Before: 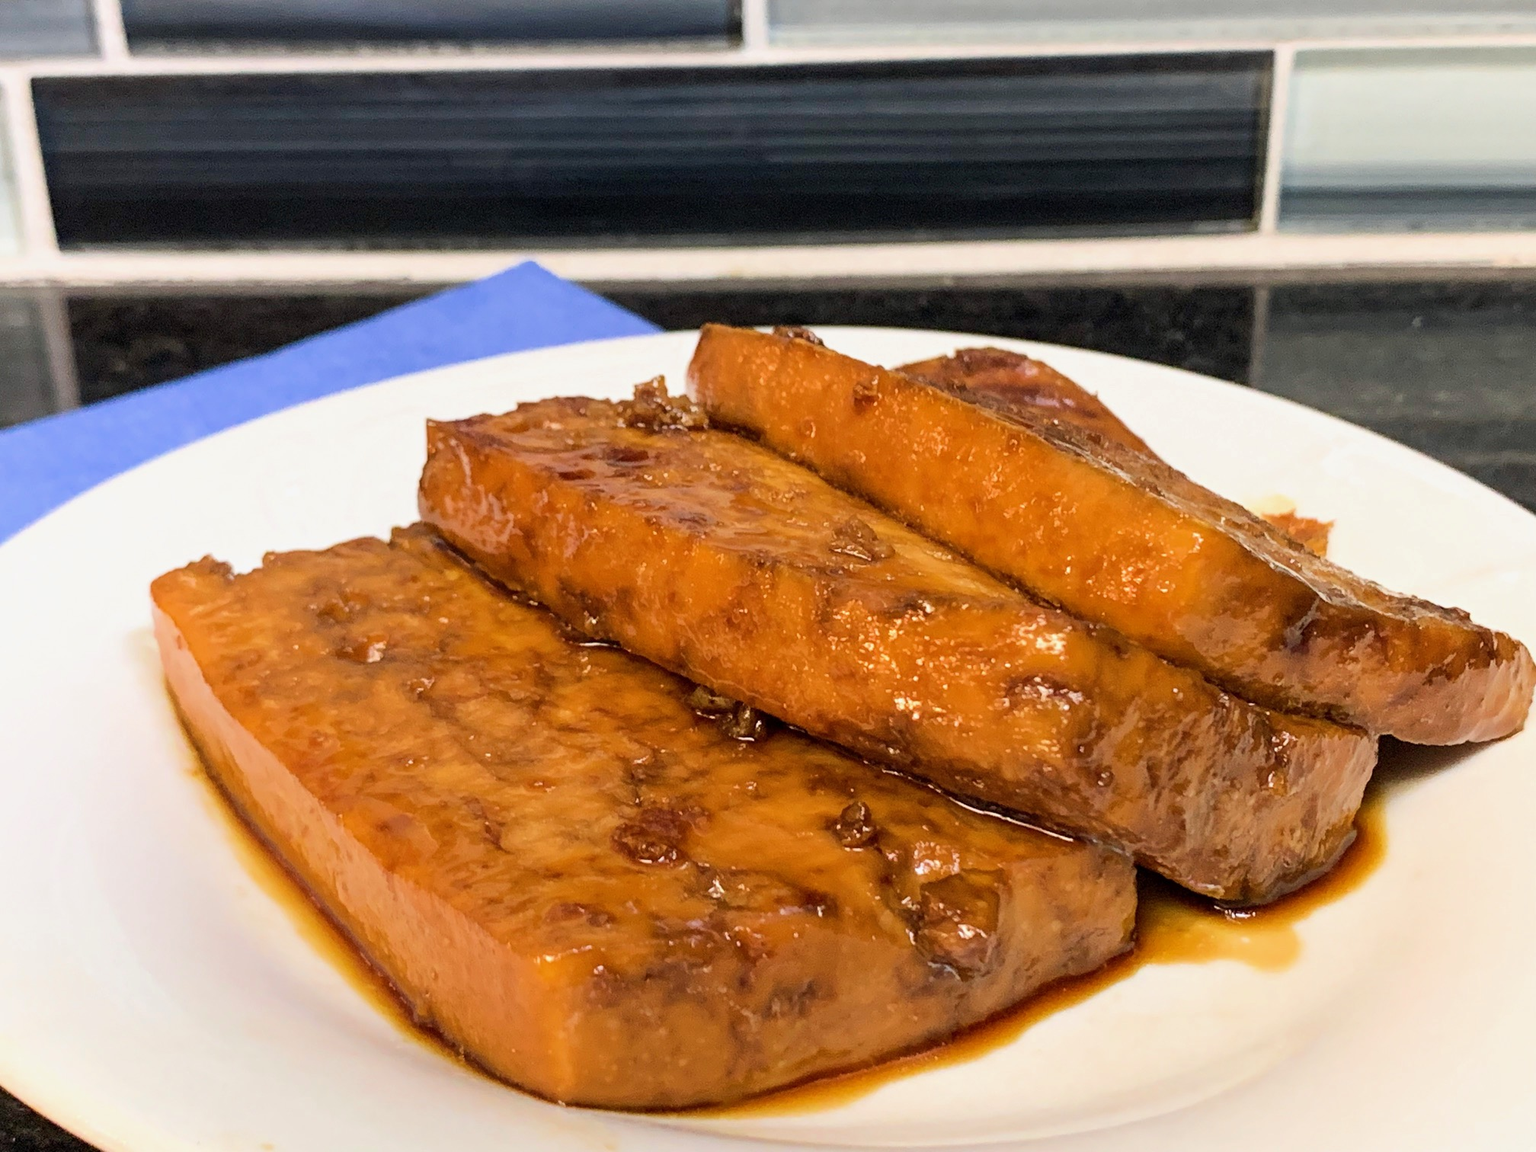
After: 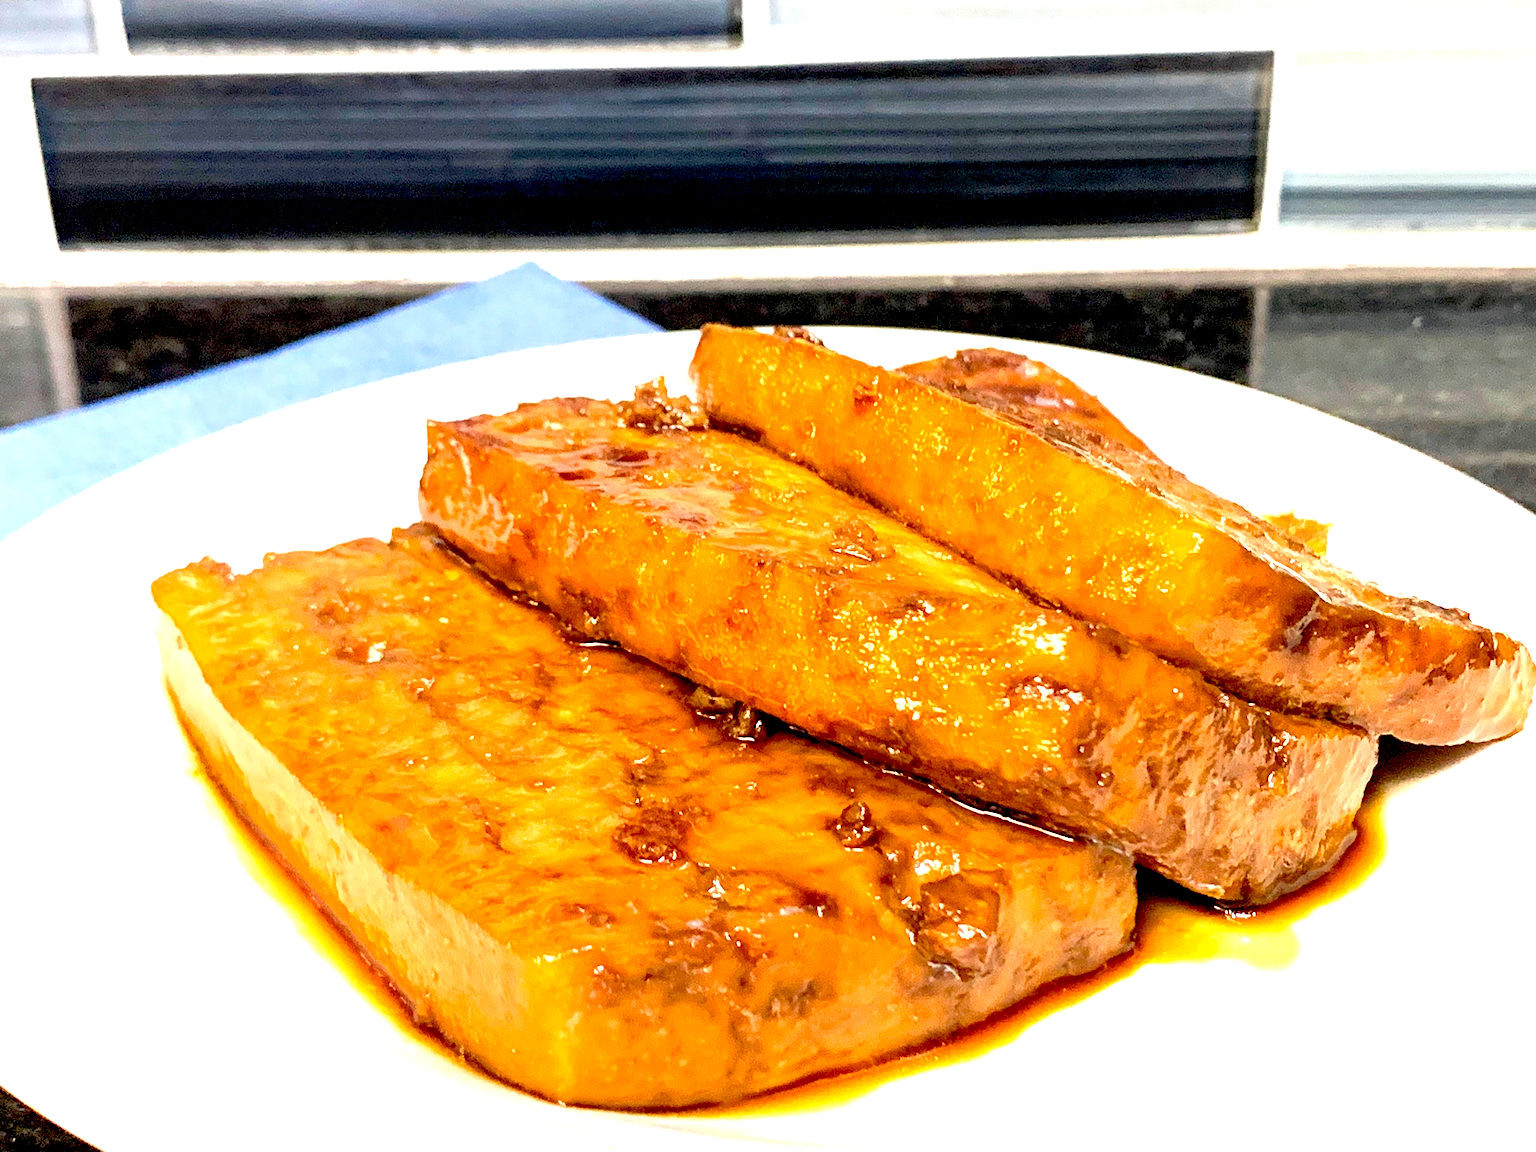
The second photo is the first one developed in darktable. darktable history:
exposure: black level correction 0.009, exposure 1.429 EV, compensate highlight preservation false
